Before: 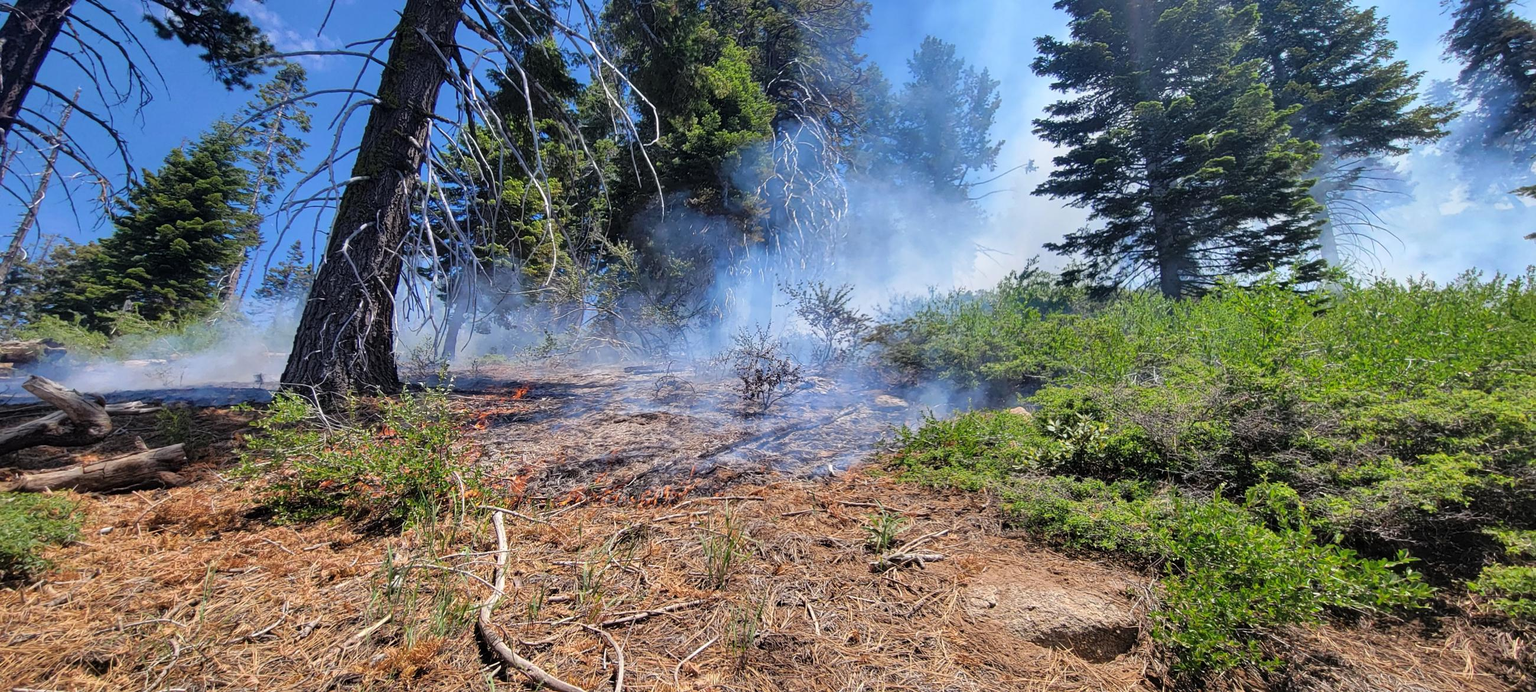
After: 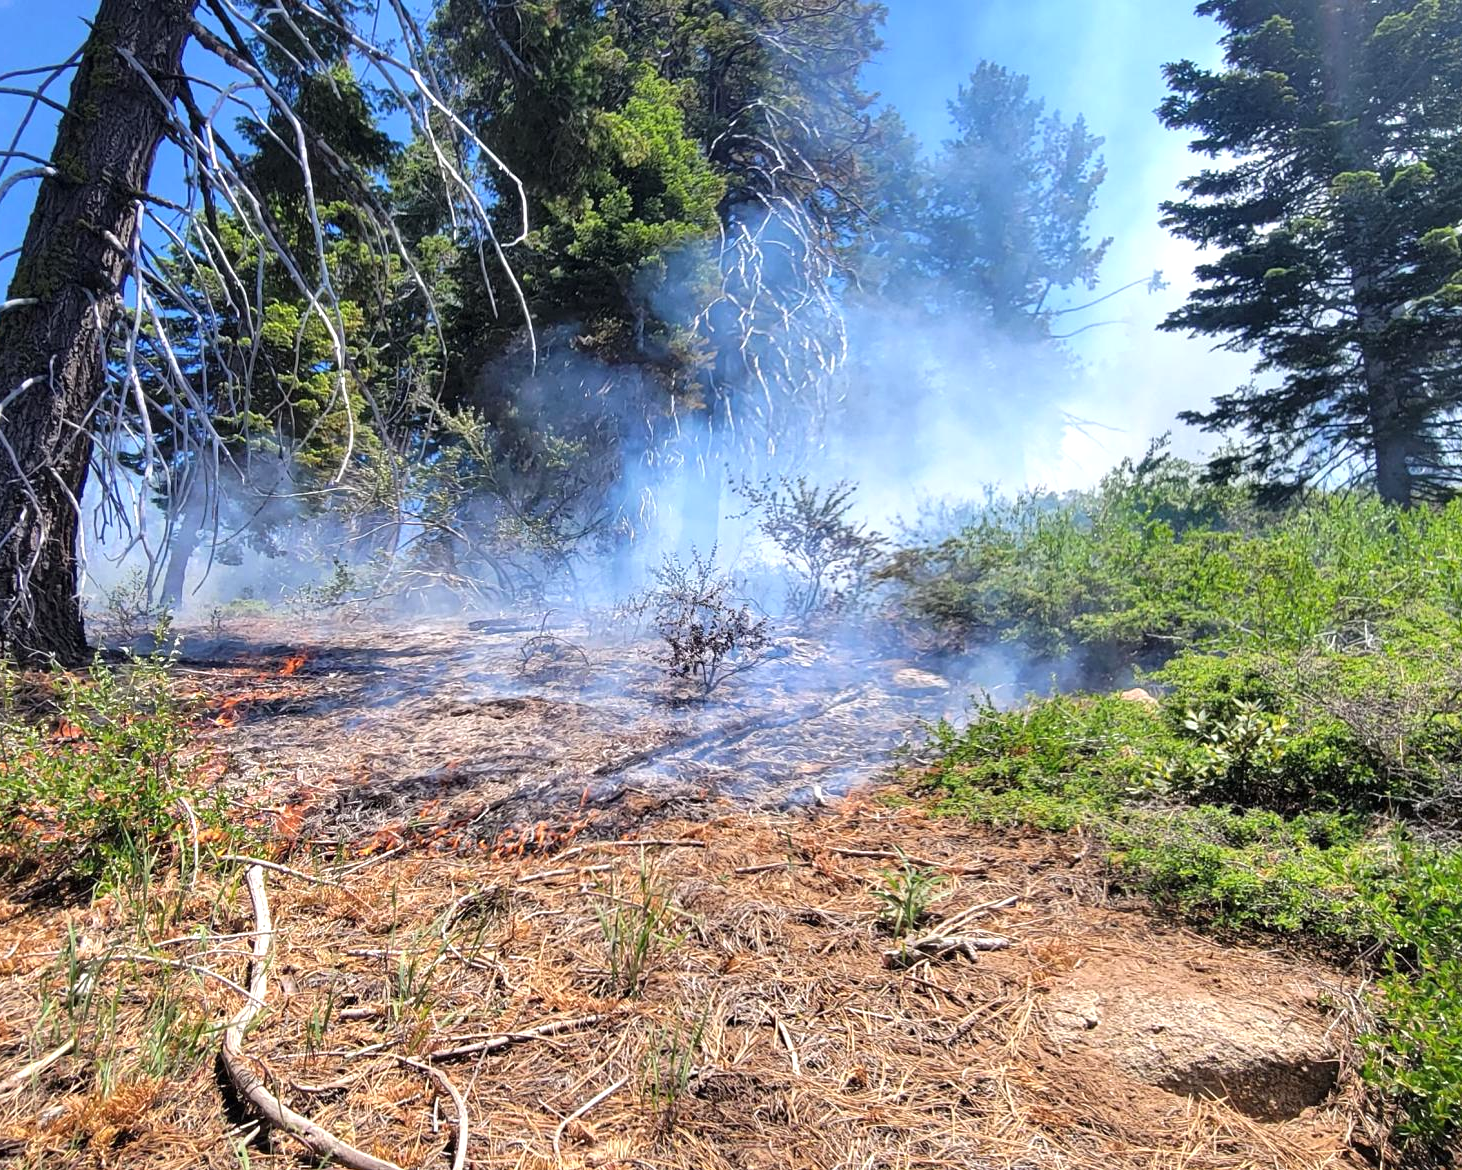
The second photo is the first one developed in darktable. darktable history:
exposure: black level correction 0, exposure 0.498 EV, compensate highlight preservation false
crop and rotate: left 22.619%, right 21.127%
